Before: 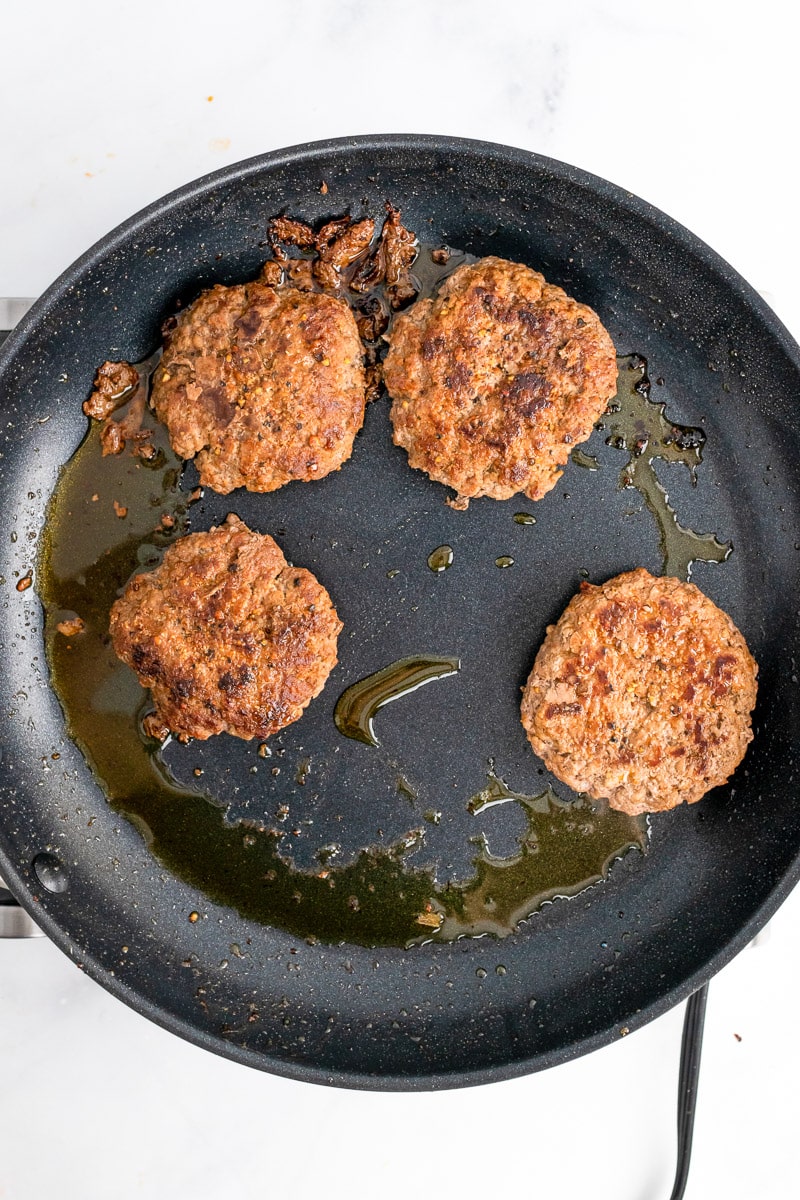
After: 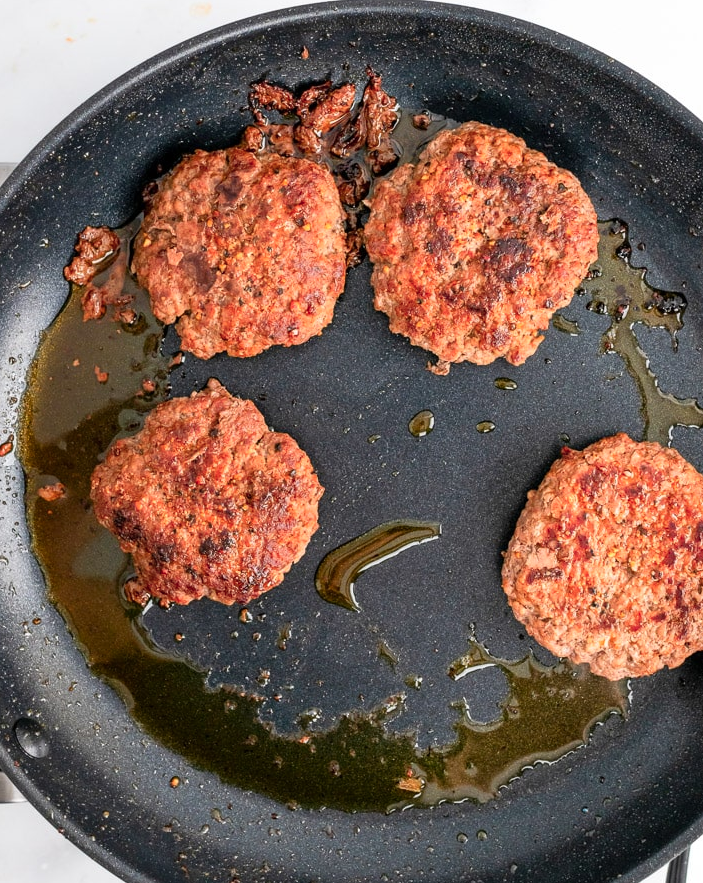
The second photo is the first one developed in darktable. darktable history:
color zones: curves: ch1 [(0.239, 0.552) (0.75, 0.5)]; ch2 [(0.25, 0.462) (0.749, 0.457)], mix 25.94%
exposure: compensate exposure bias true, compensate highlight preservation false
crop and rotate: left 2.425%, top 11.305%, right 9.6%, bottom 15.08%
